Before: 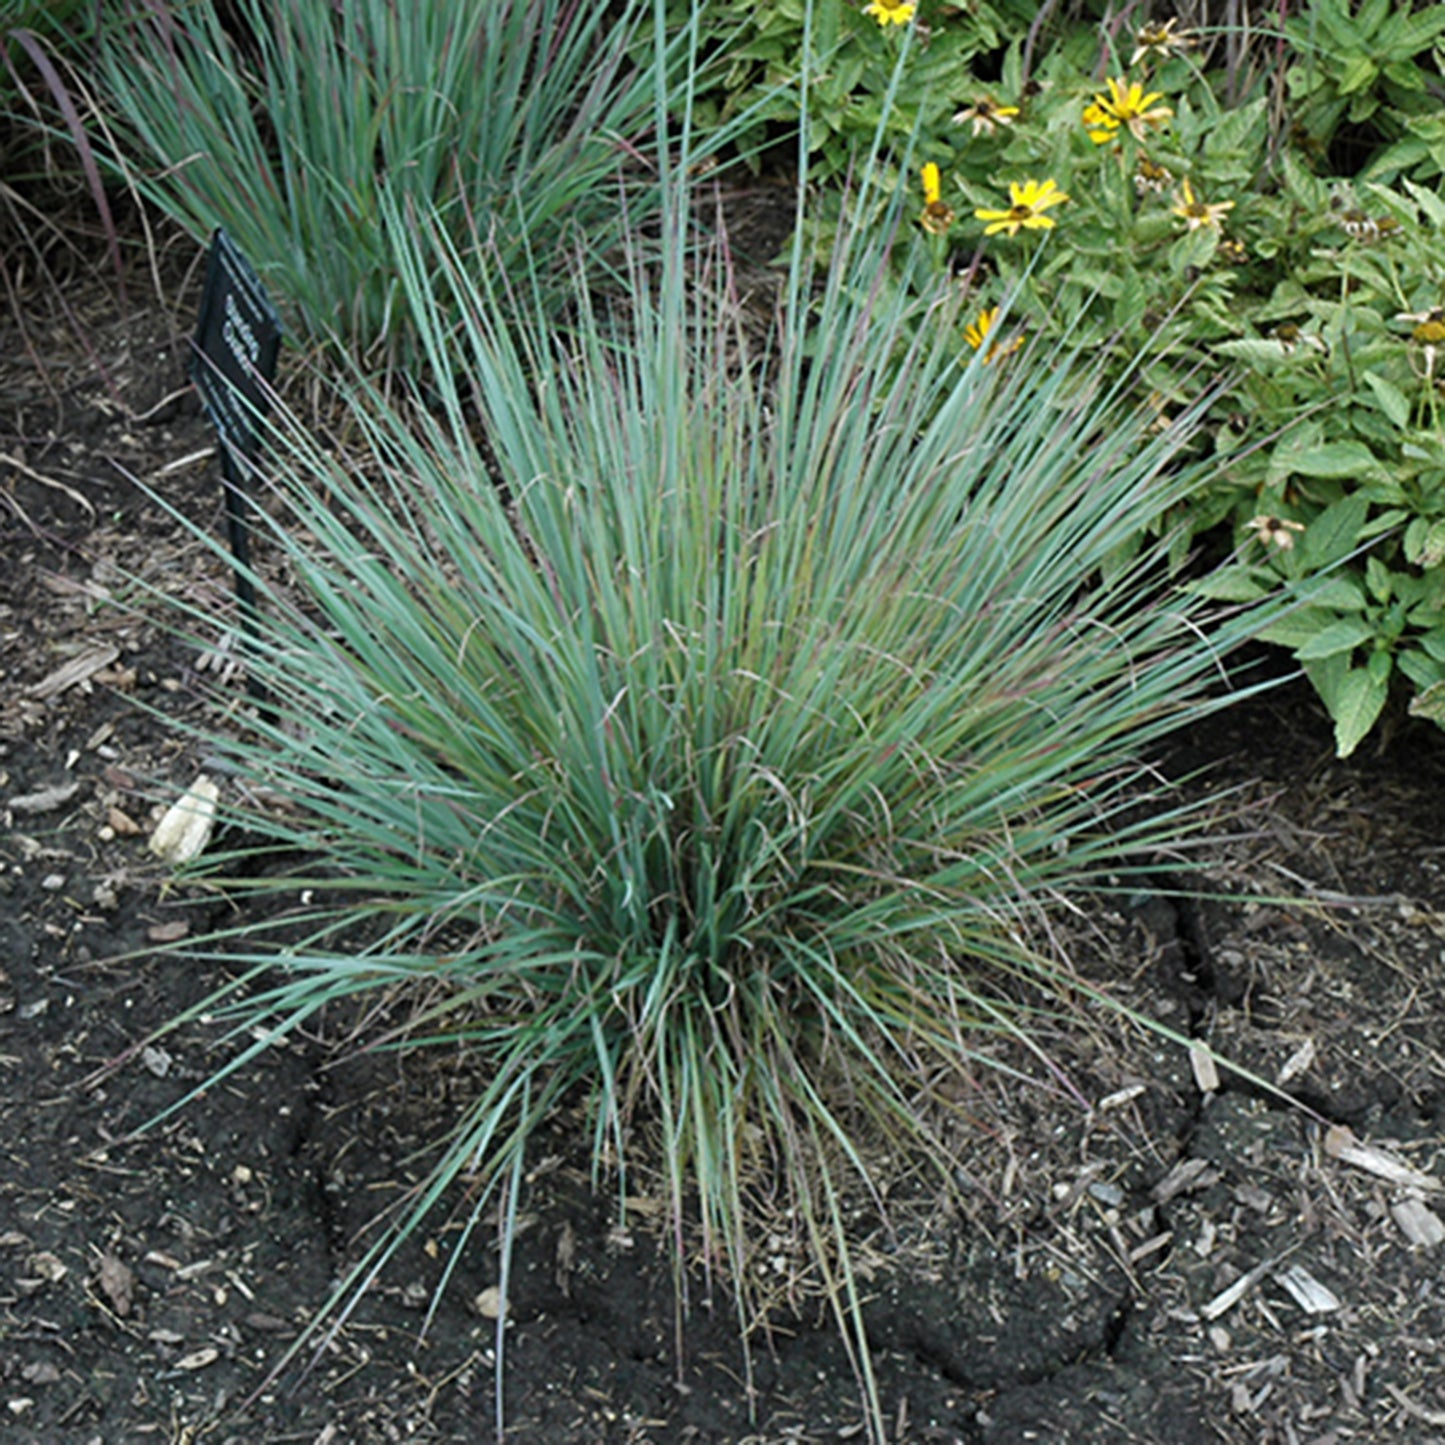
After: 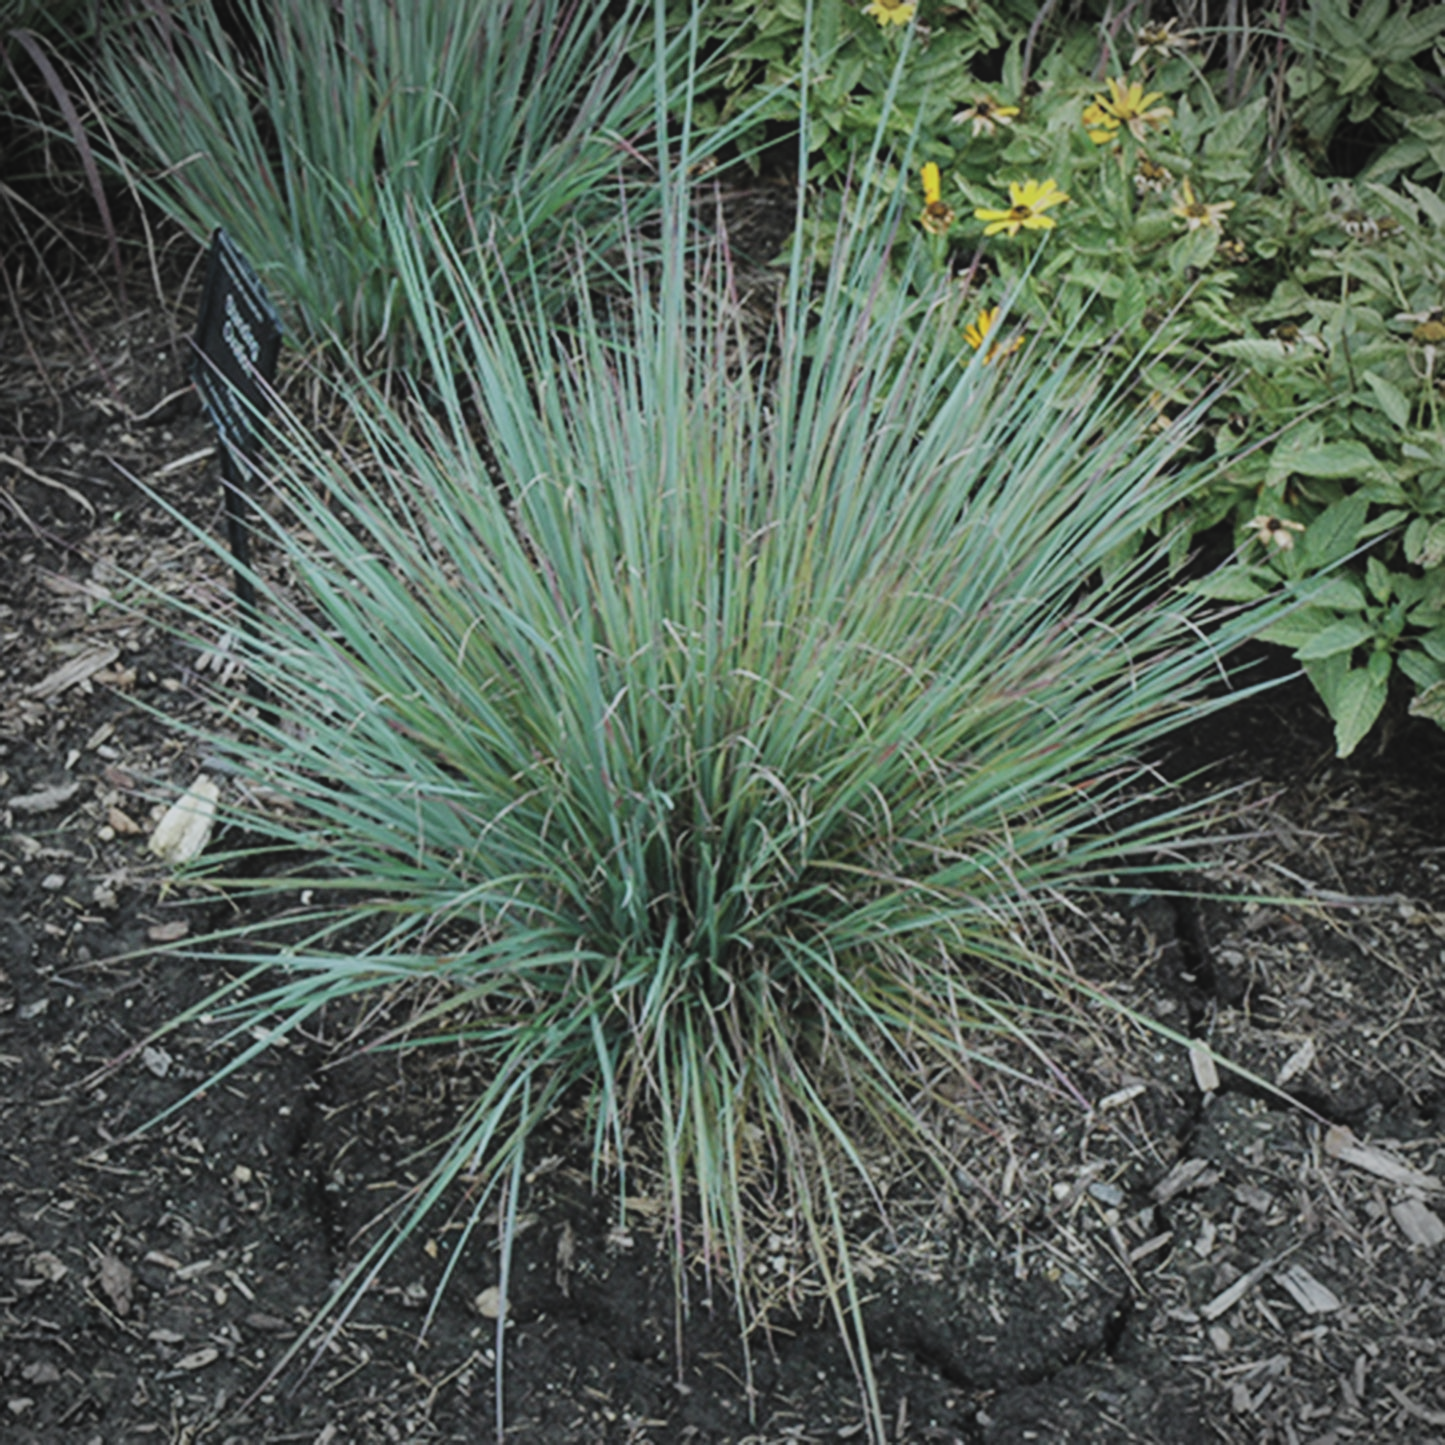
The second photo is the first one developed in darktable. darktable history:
exposure: black level correction -0.025, exposure -0.117 EV, compensate highlight preservation false
vignetting: fall-off radius 60.92%
filmic rgb: black relative exposure -7.15 EV, white relative exposure 5.36 EV, hardness 3.02
local contrast: on, module defaults
white balance: red 0.982, blue 1.018
